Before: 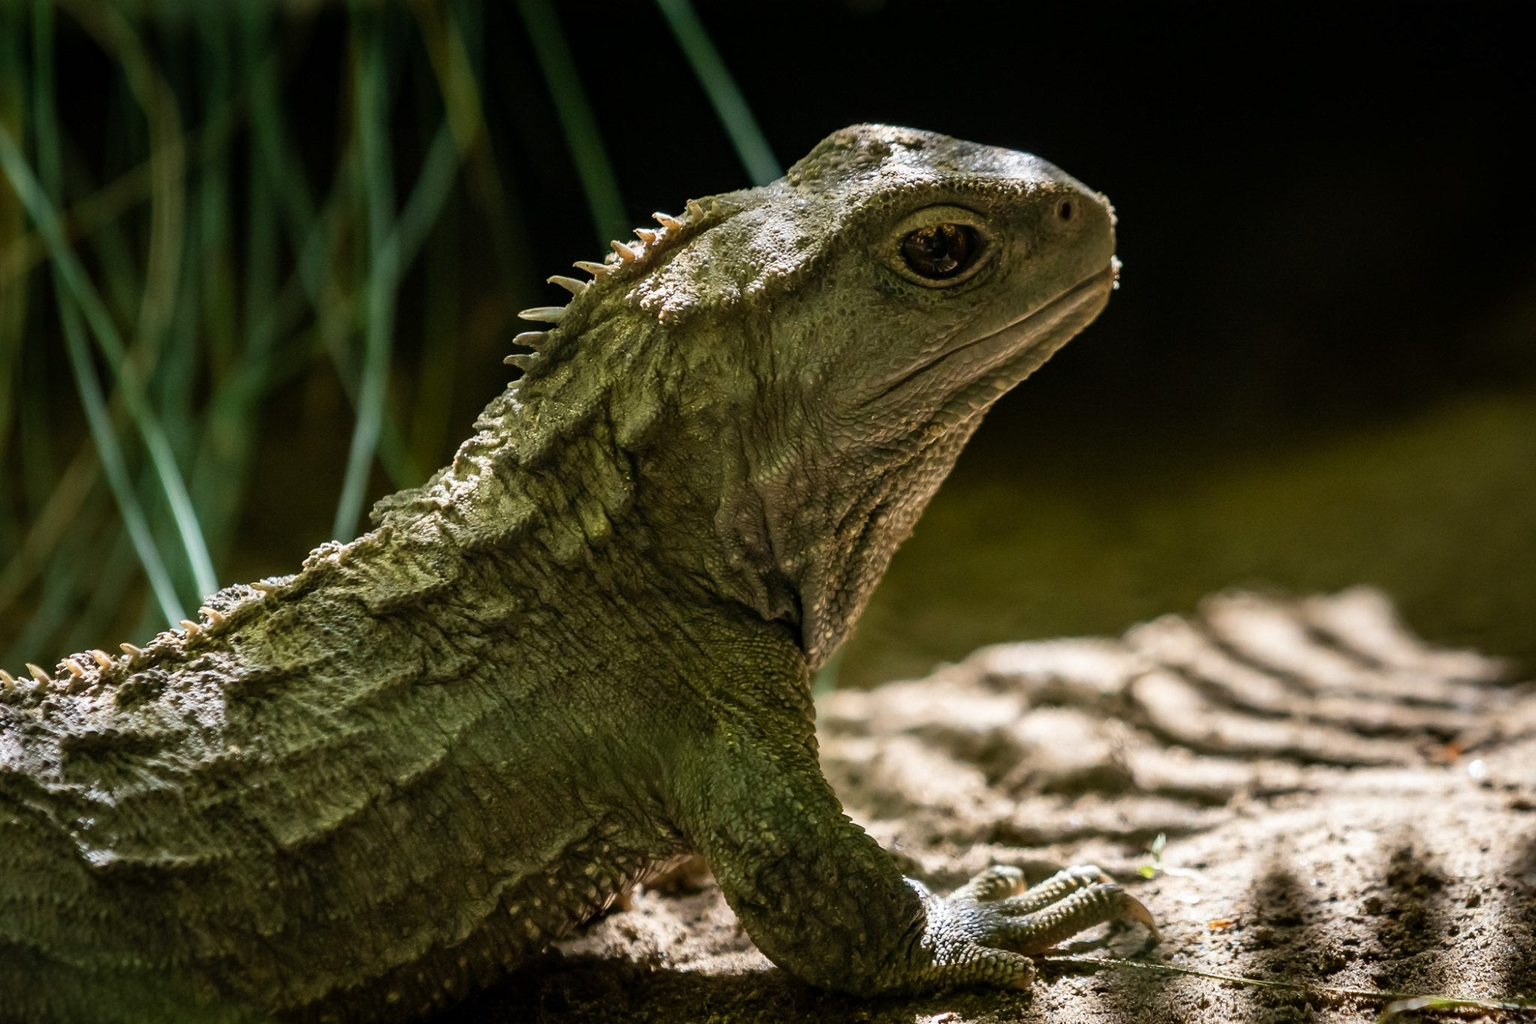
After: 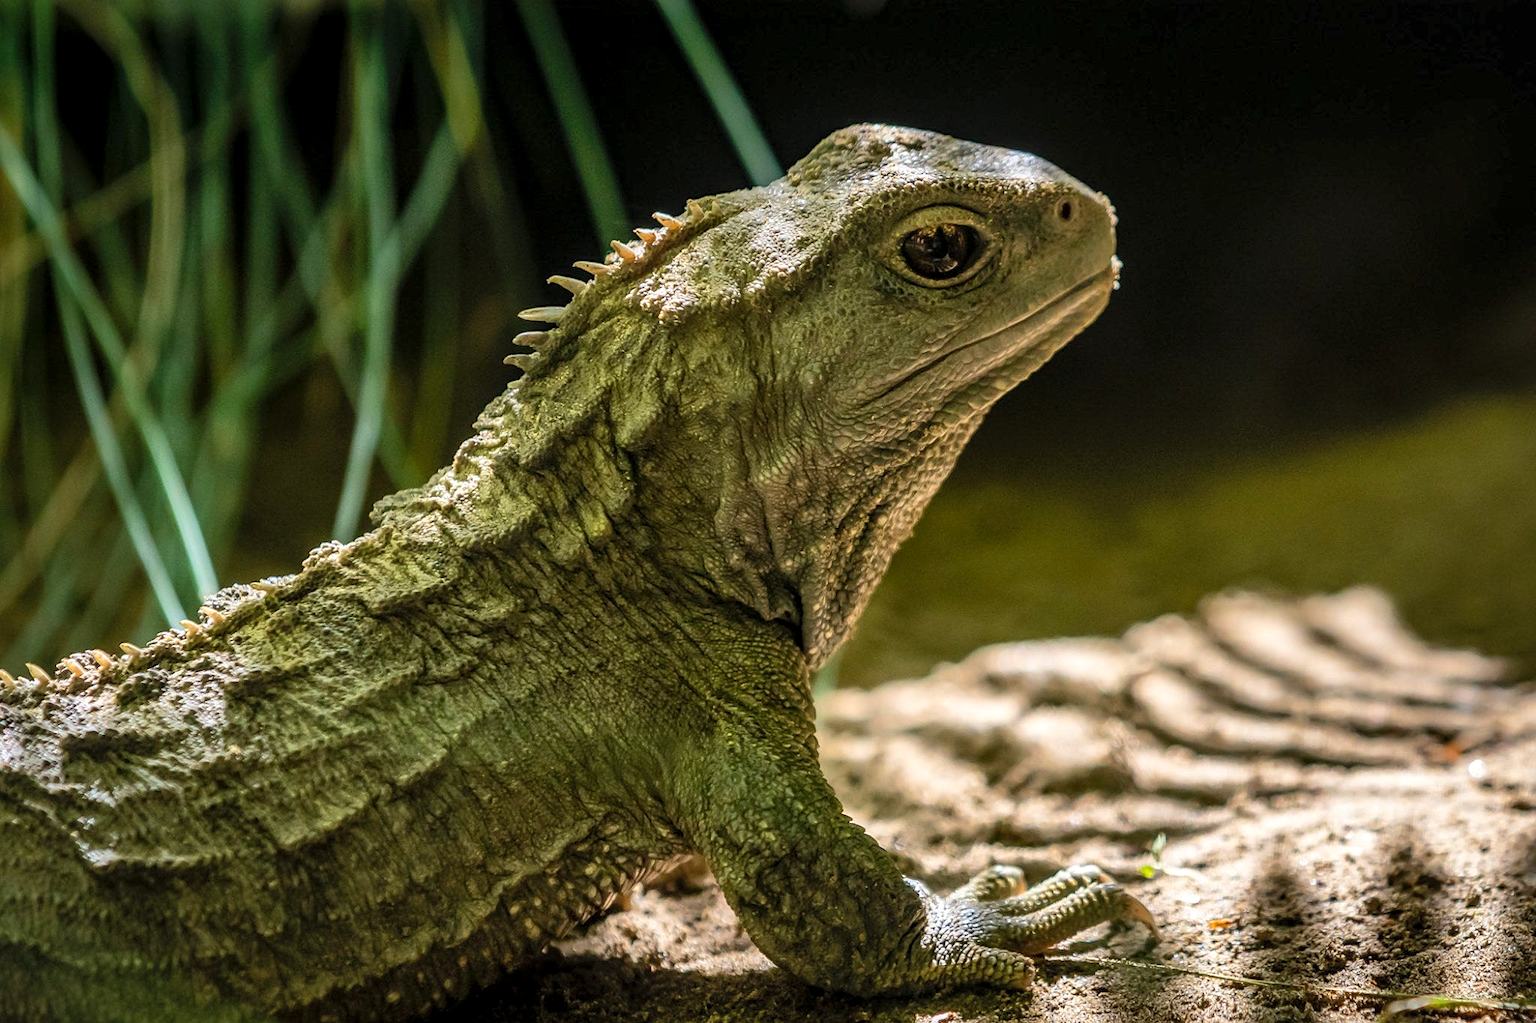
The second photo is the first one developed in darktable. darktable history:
local contrast: on, module defaults
sharpen: amount 0.2
shadows and highlights: shadows 40, highlights -60
contrast brightness saturation: contrast 0.2, brightness 0.16, saturation 0.22
